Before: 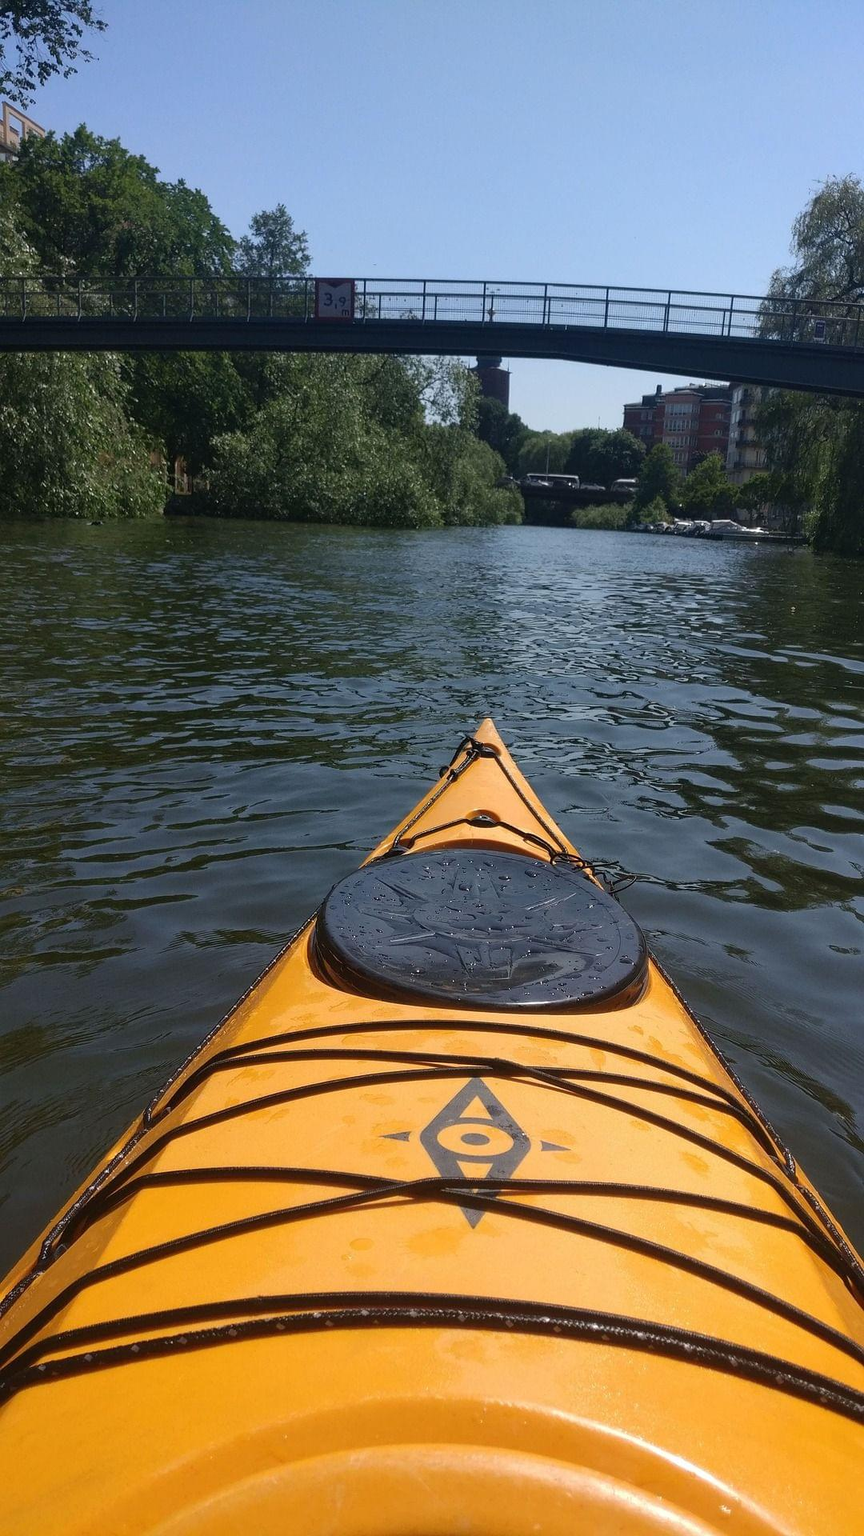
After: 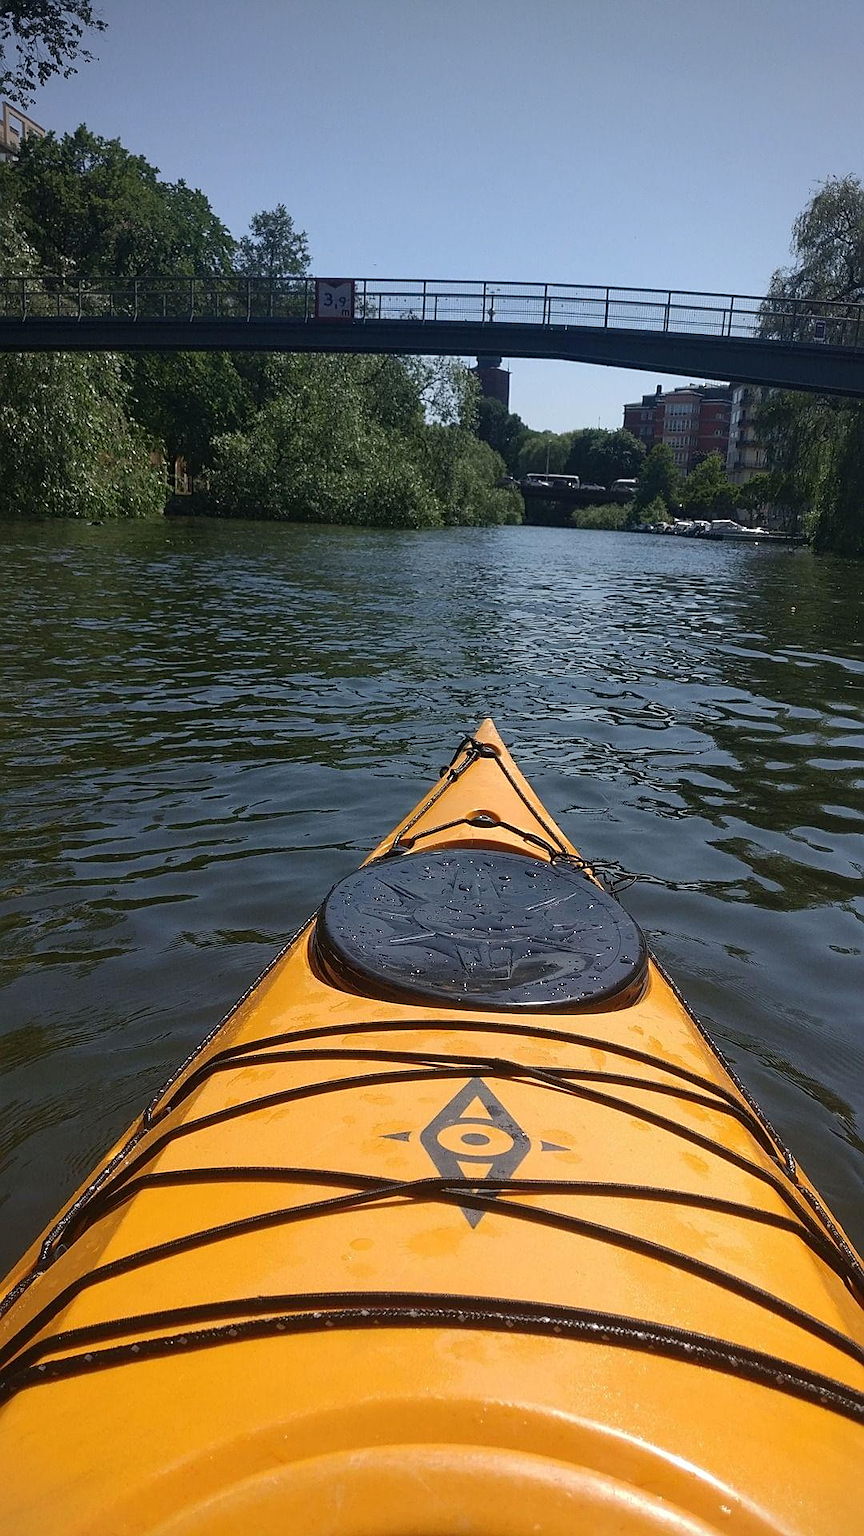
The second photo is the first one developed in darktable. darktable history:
vignetting: brightness -0.396, saturation -0.3, center (-0.028, 0.244)
sharpen: on, module defaults
